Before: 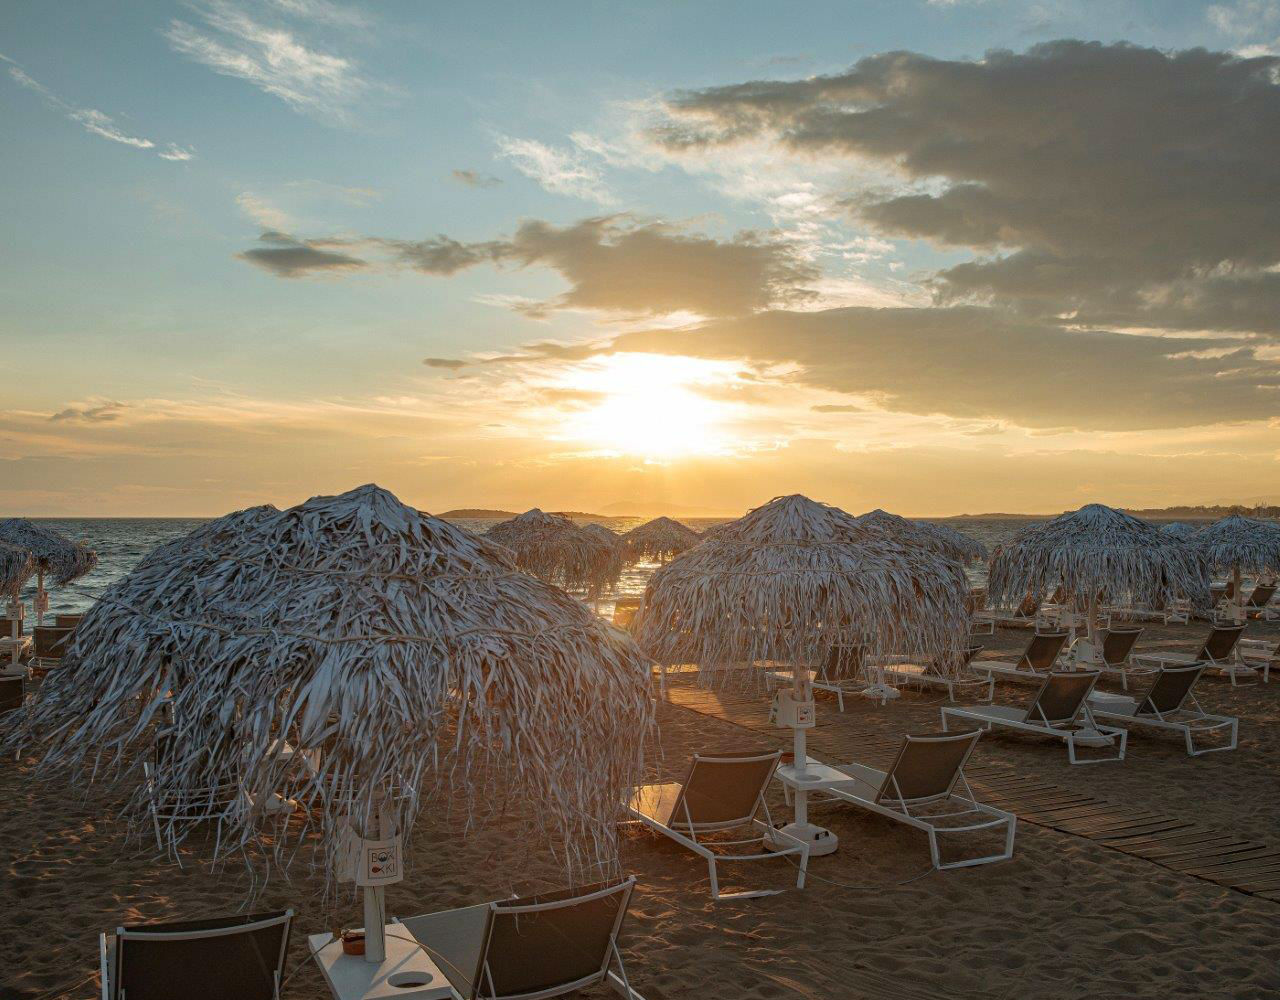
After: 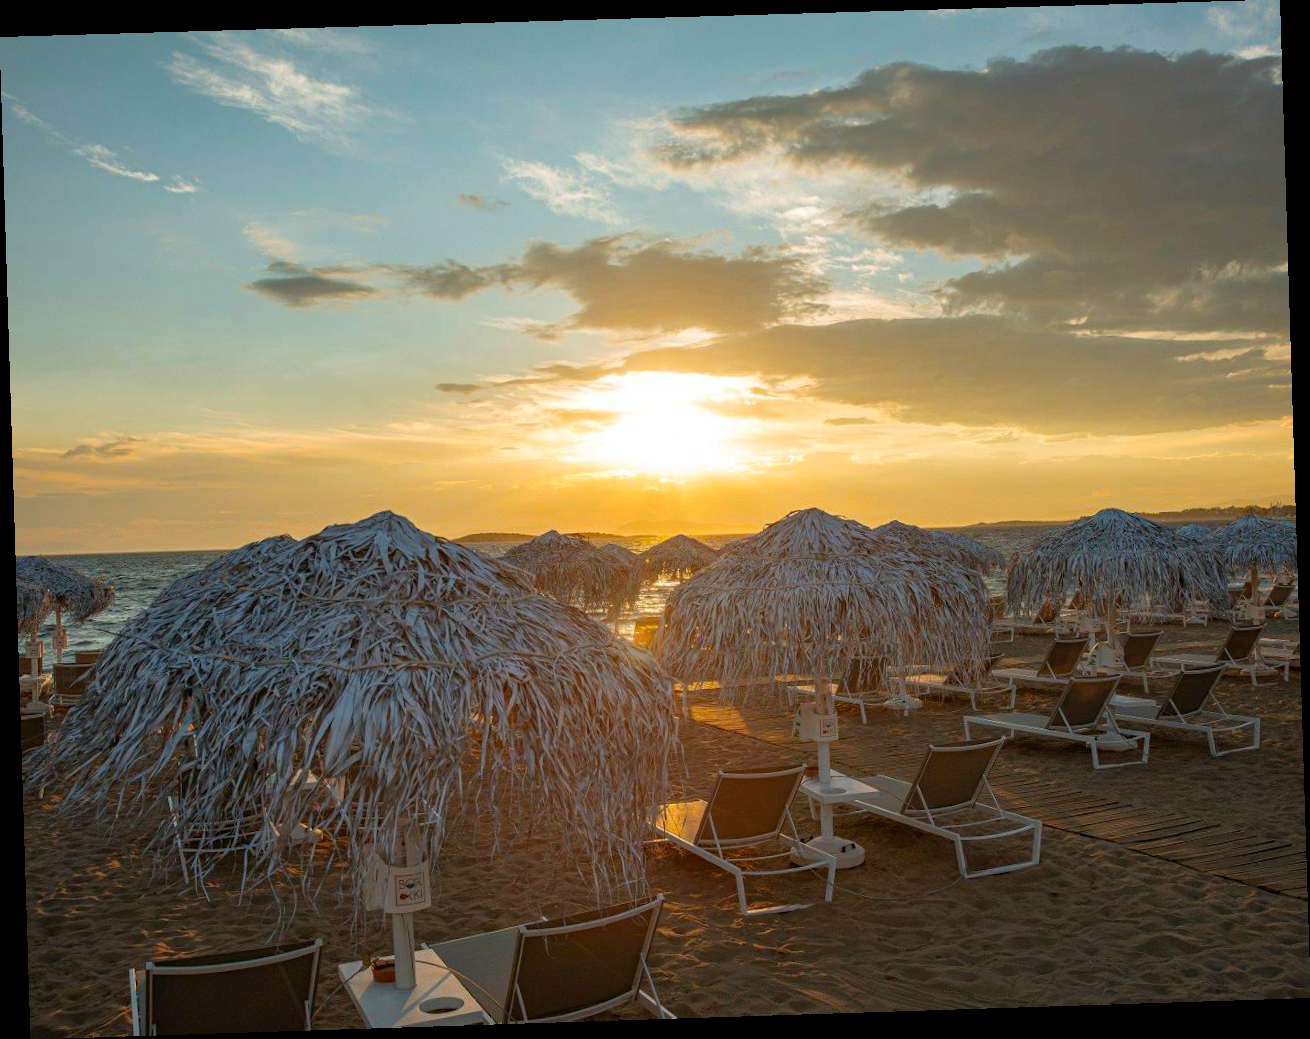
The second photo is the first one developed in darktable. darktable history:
color balance rgb: perceptual saturation grading › global saturation 20%, global vibrance 20%
rotate and perspective: rotation -1.77°, lens shift (horizontal) 0.004, automatic cropping off
